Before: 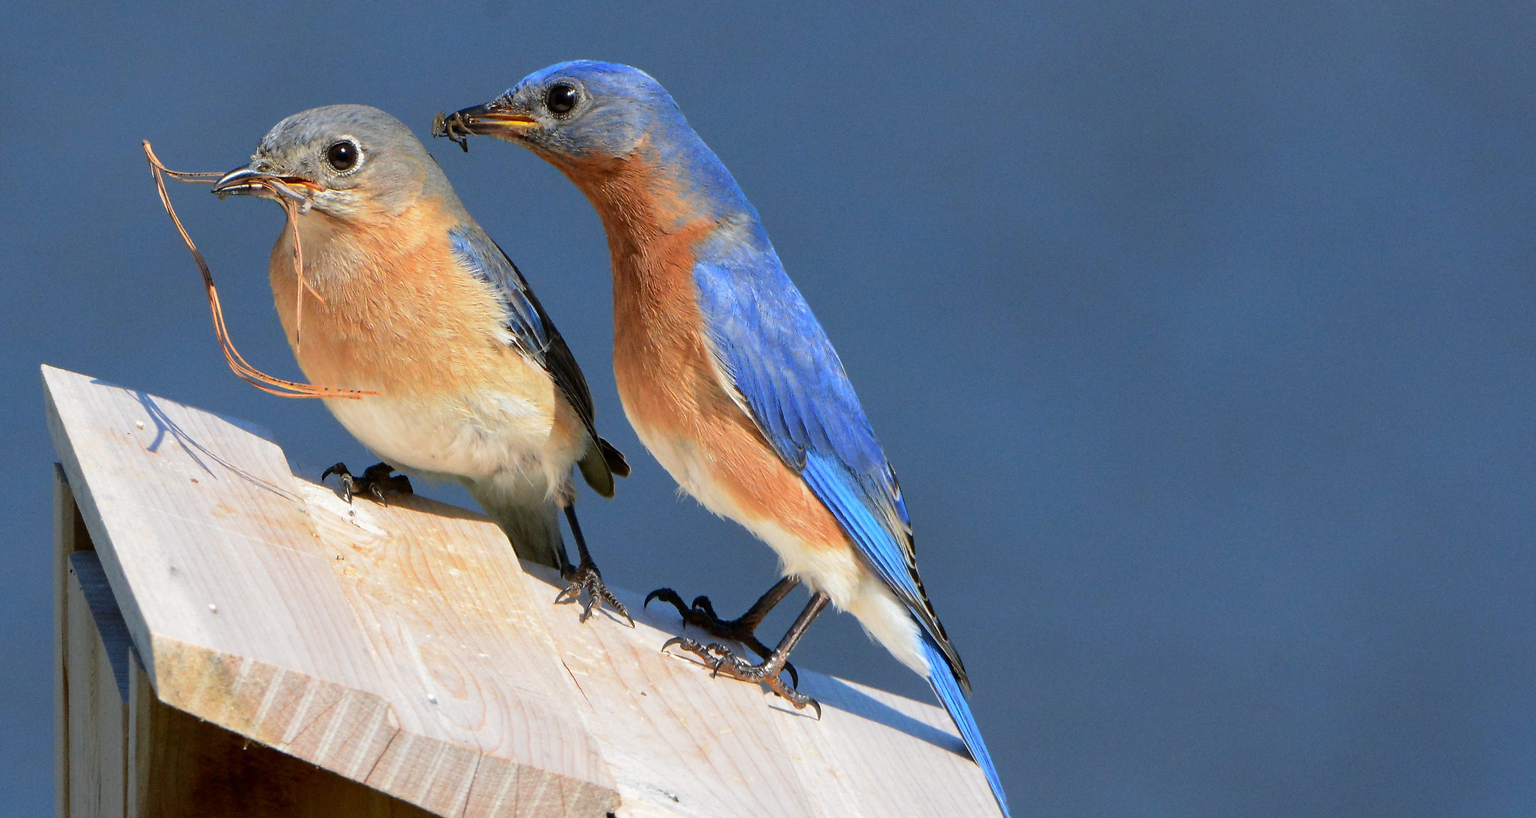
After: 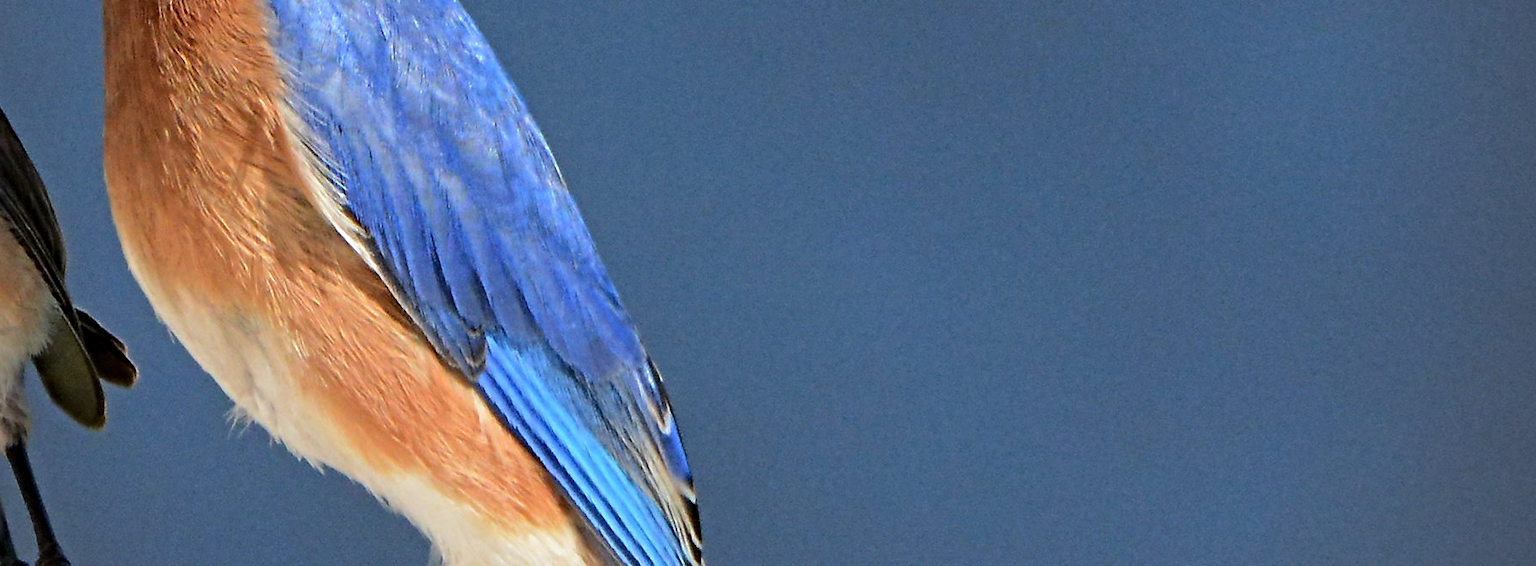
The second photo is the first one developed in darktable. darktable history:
crop: left 36.533%, top 34.466%, right 12.988%, bottom 30.512%
contrast equalizer: y [[0.5, 0.5, 0.501, 0.63, 0.504, 0.5], [0.5 ×6], [0.5 ×6], [0 ×6], [0 ×6]]
vignetting: center (-0.055, -0.354)
